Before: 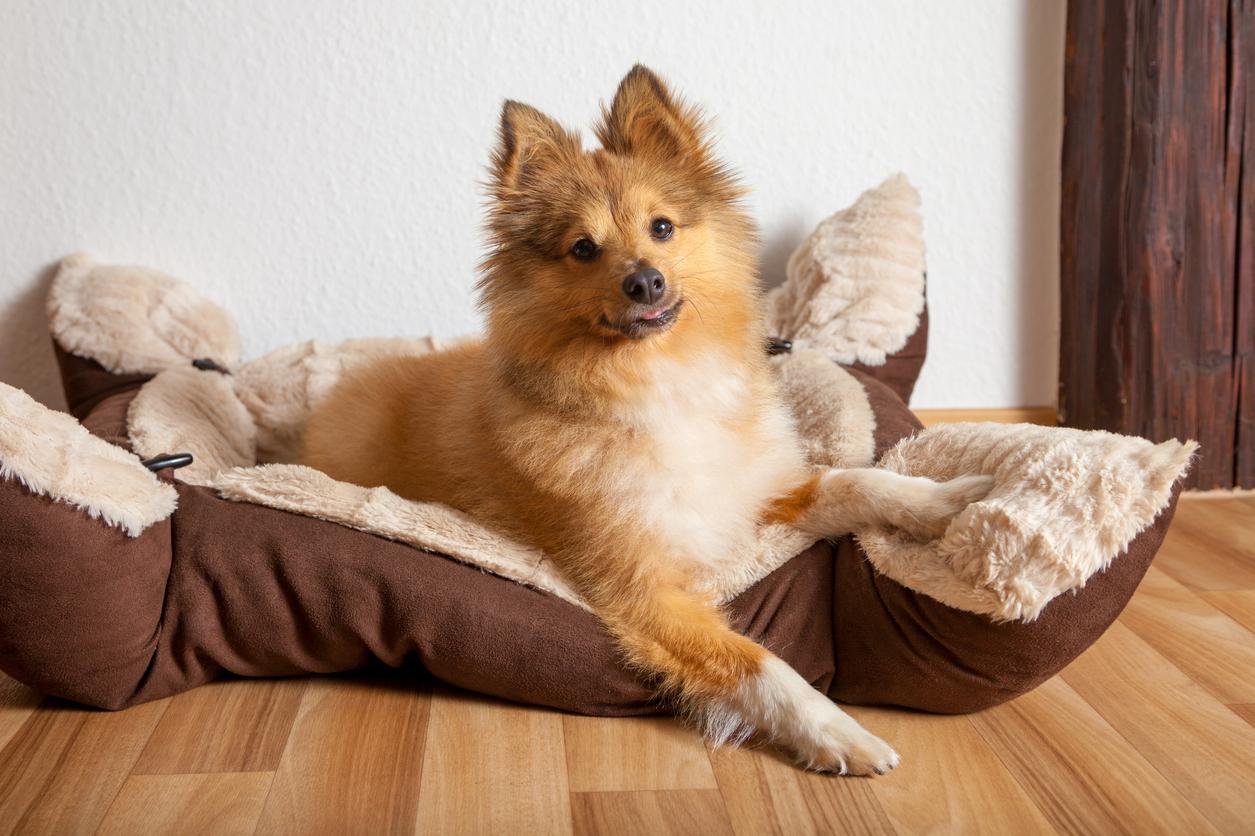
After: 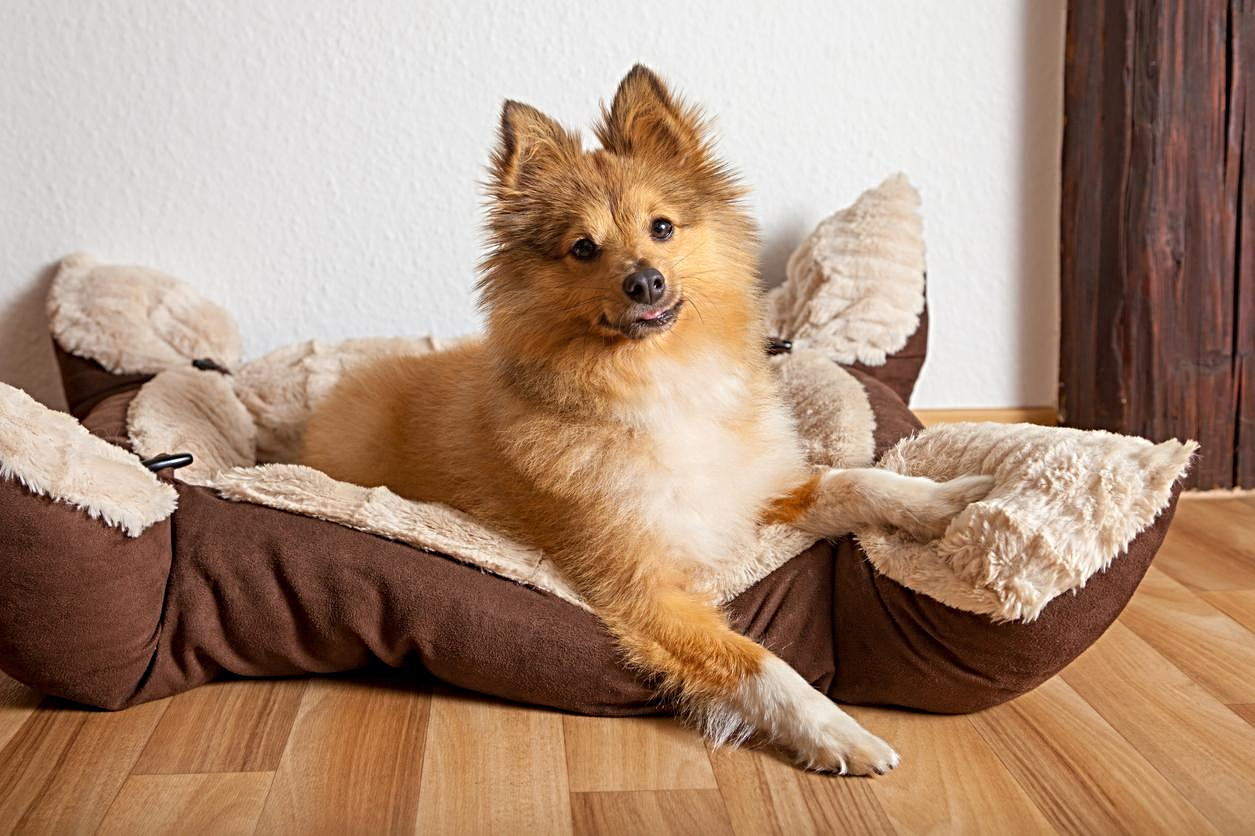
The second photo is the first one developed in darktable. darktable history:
sharpen: radius 3.98
